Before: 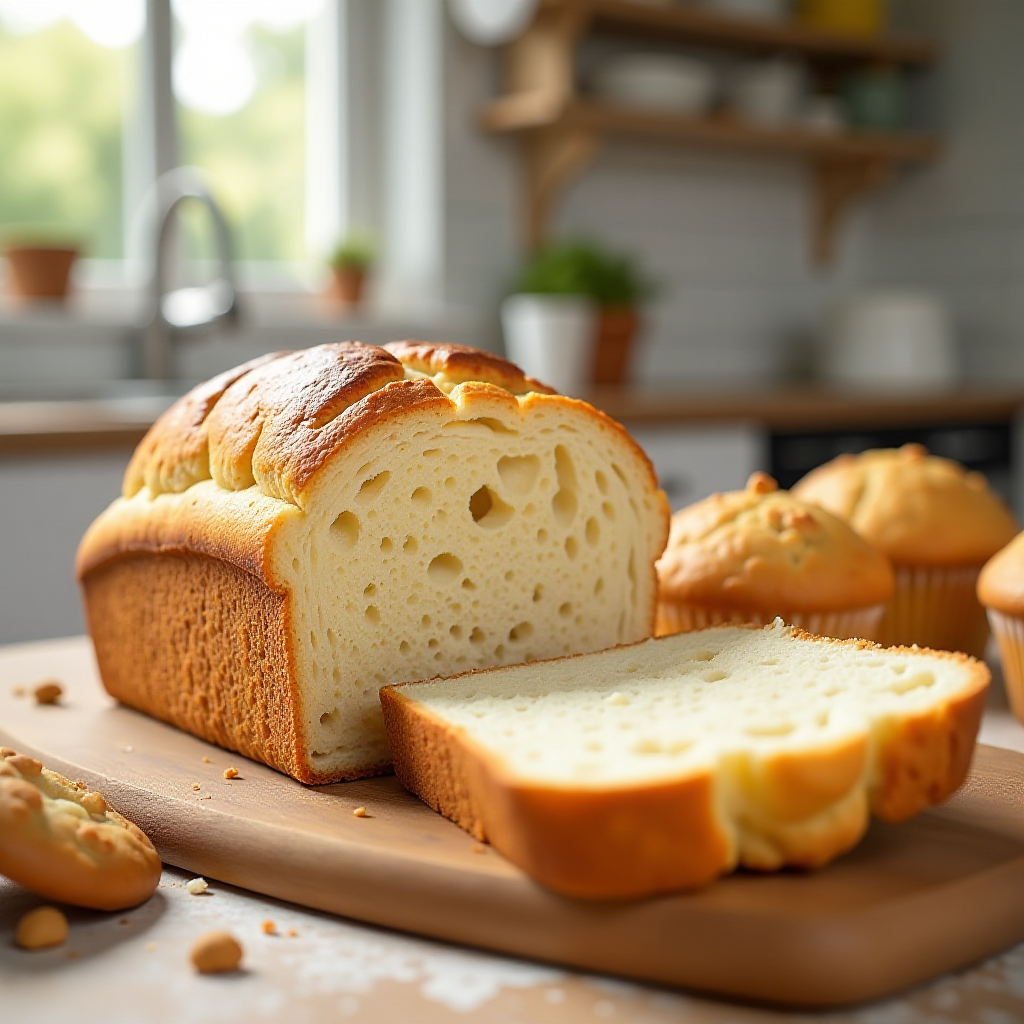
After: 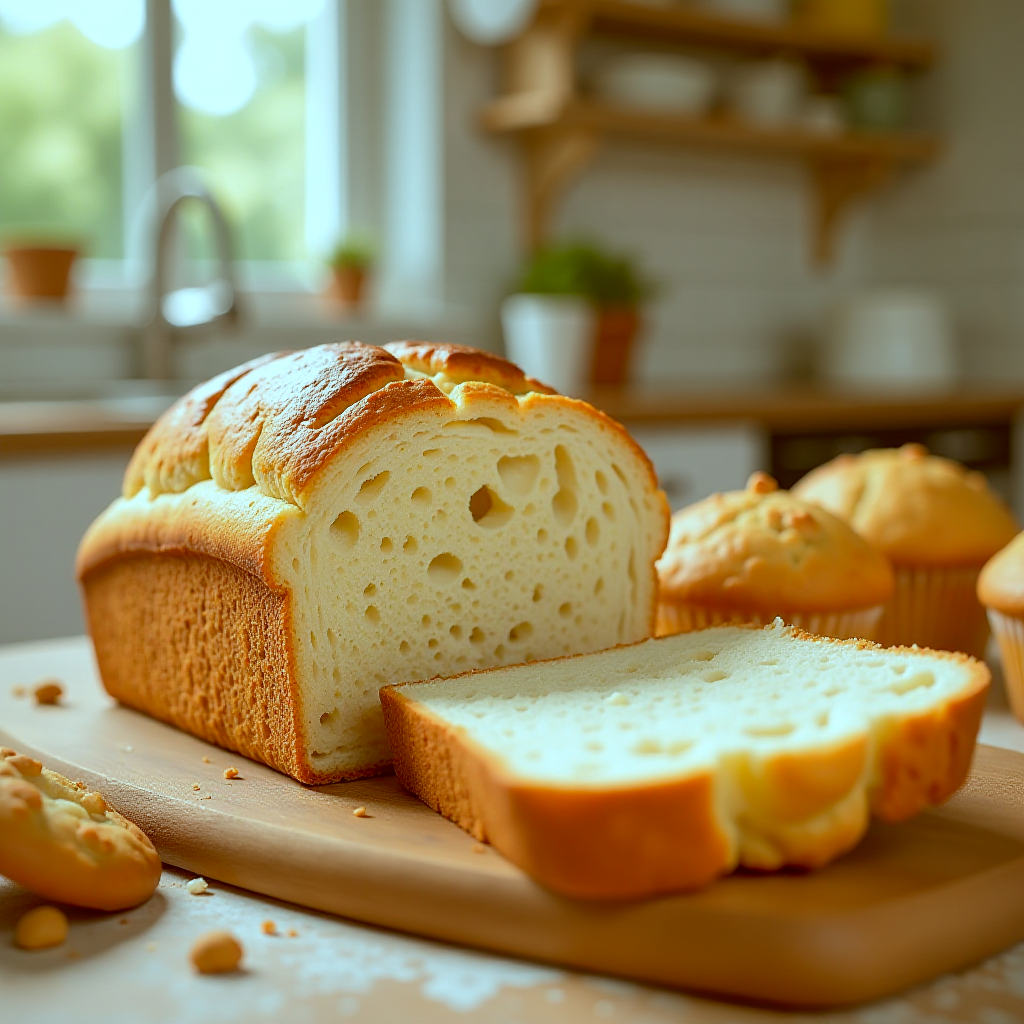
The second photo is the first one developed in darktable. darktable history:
color correction: highlights a* -14.62, highlights b* -16.22, shadows a* 10.12, shadows b* 29.4
shadows and highlights: on, module defaults
